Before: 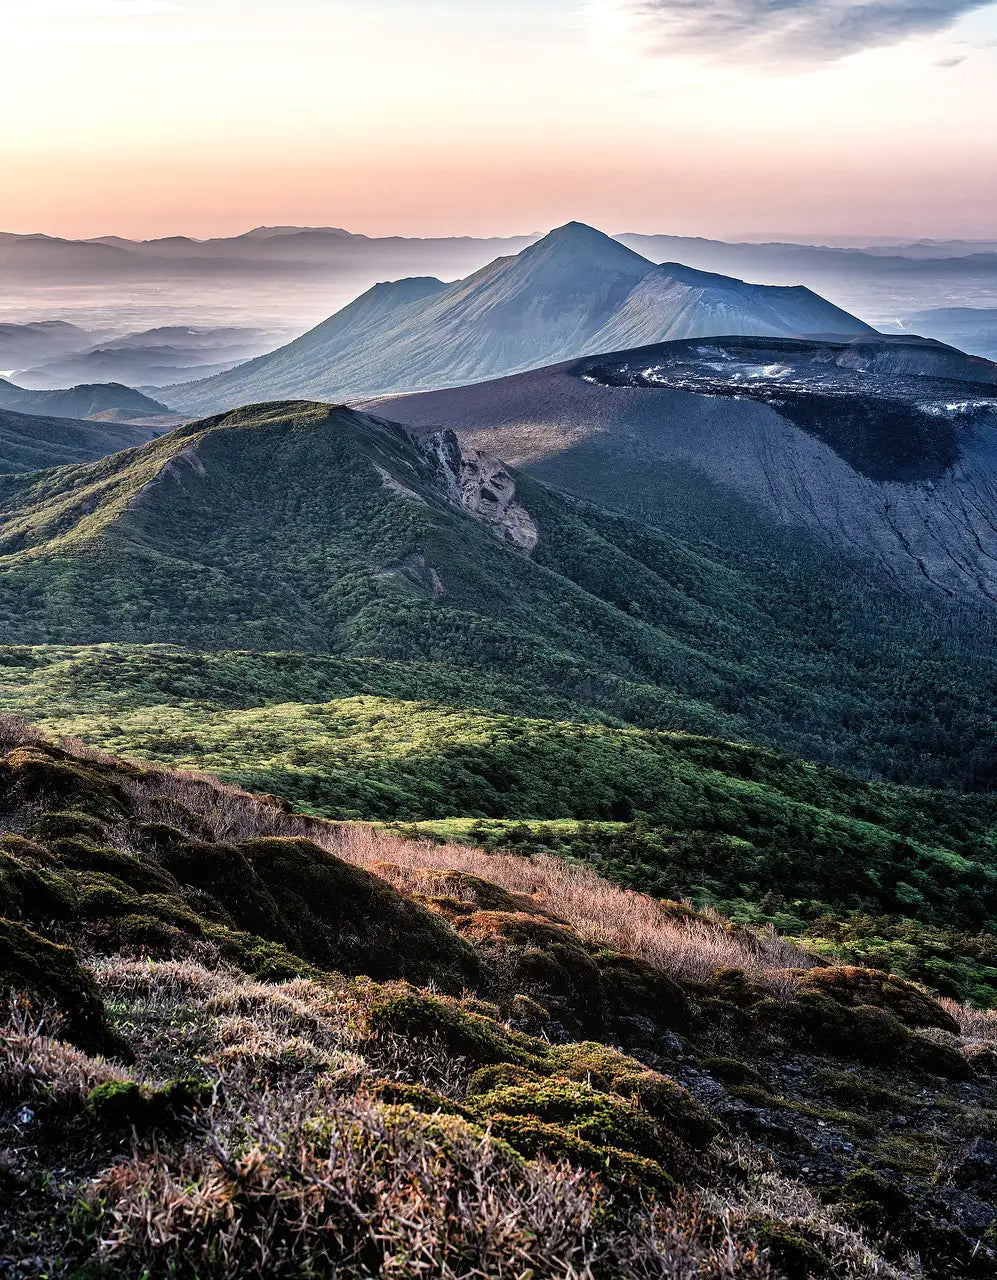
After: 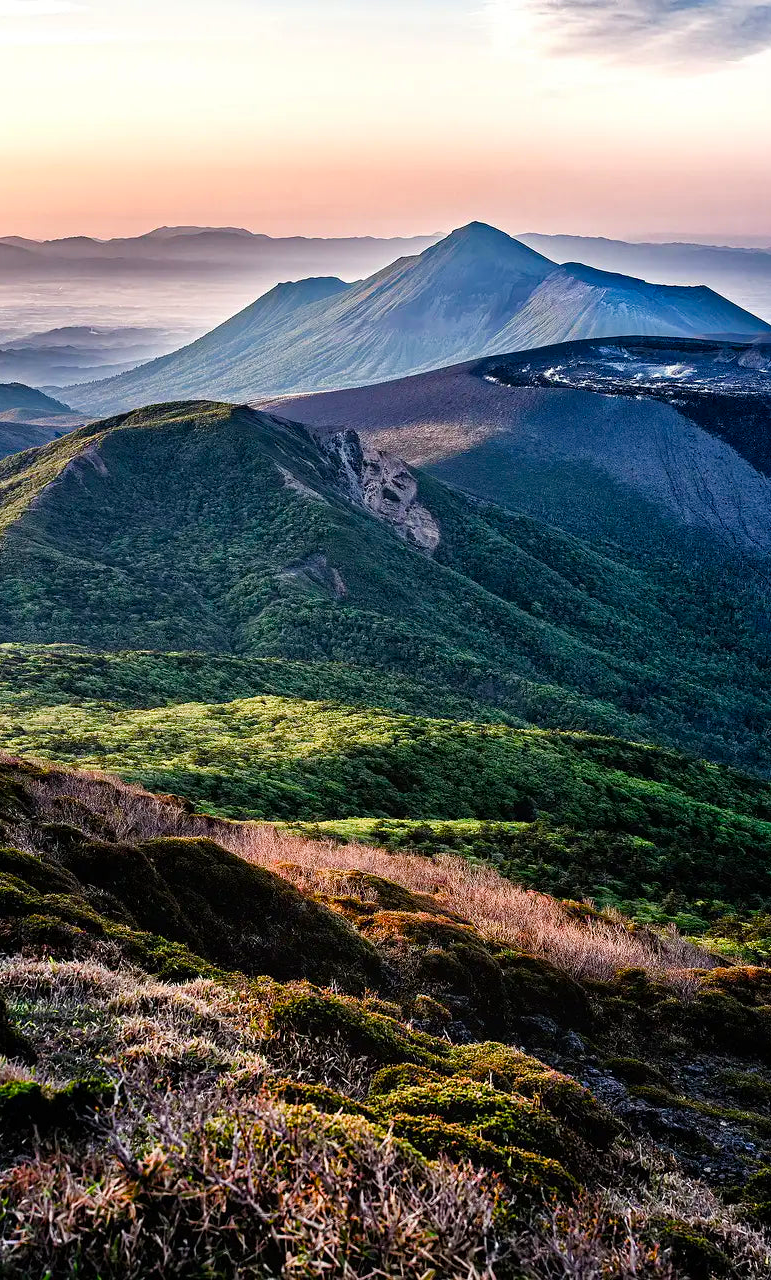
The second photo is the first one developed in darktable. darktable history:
color balance rgb: shadows lift › luminance -19.714%, perceptual saturation grading › global saturation 40.549%, perceptual saturation grading › highlights -24.753%, perceptual saturation grading › mid-tones 35.117%, perceptual saturation grading › shadows 35.972%
crop: left 9.872%, right 12.704%
